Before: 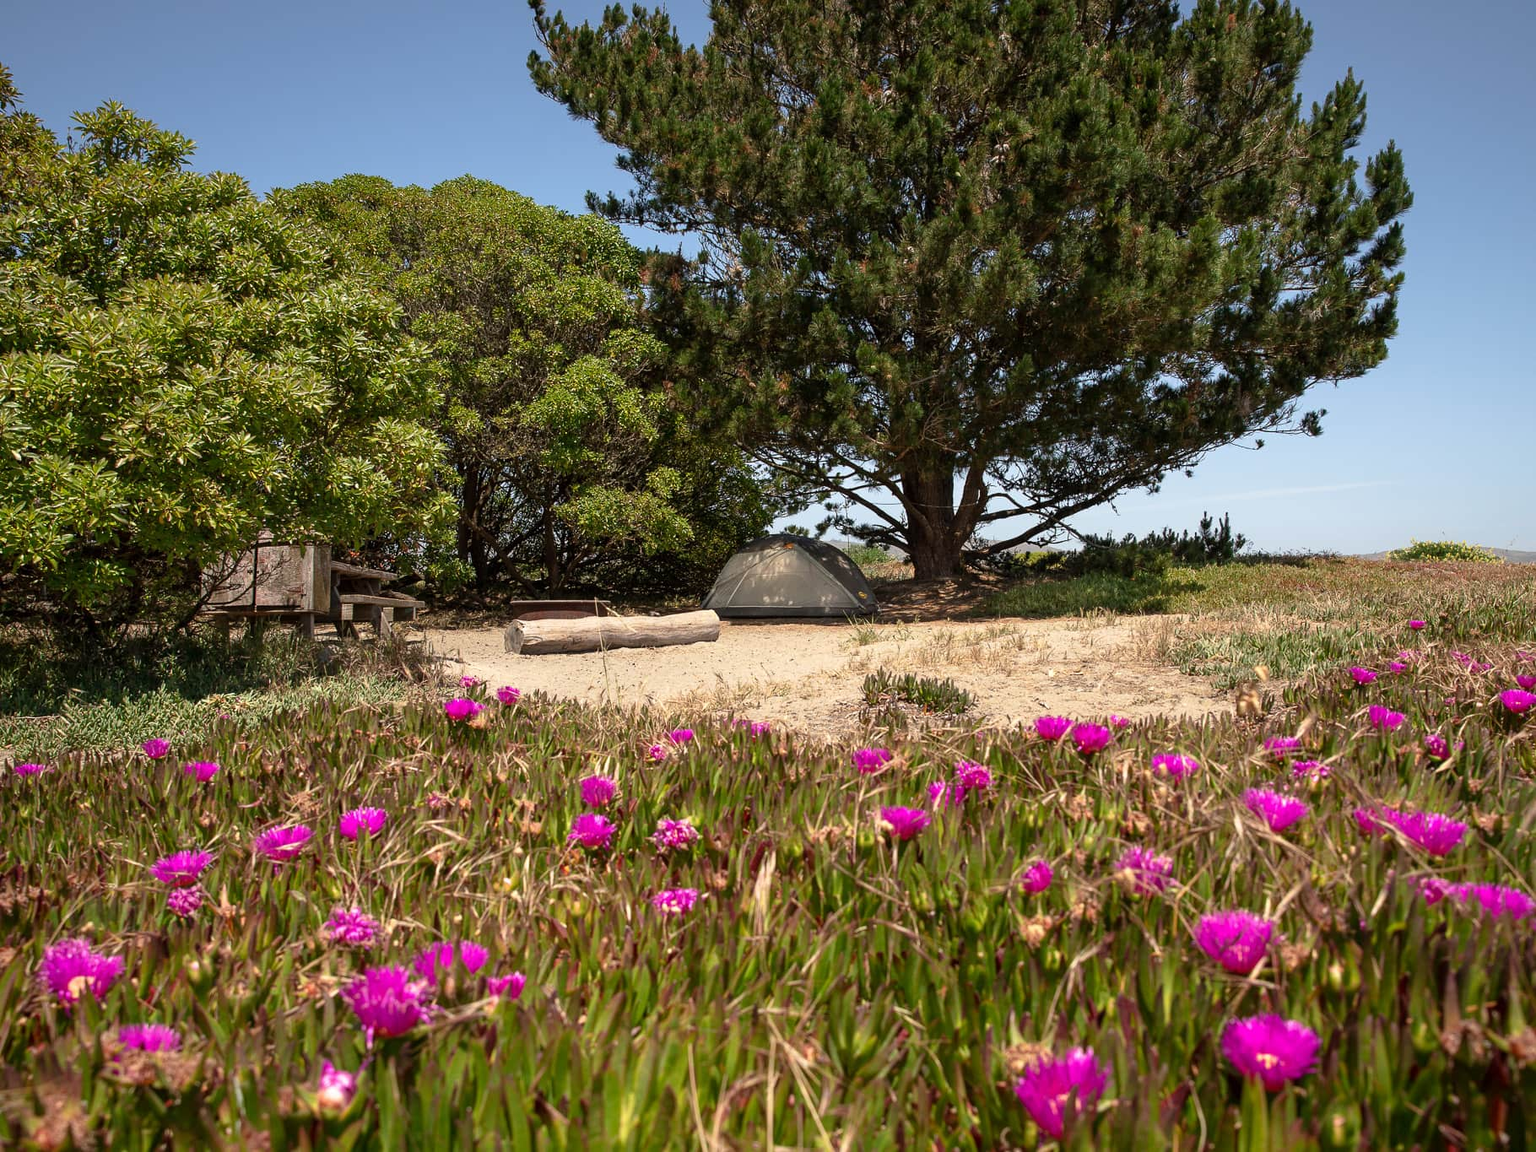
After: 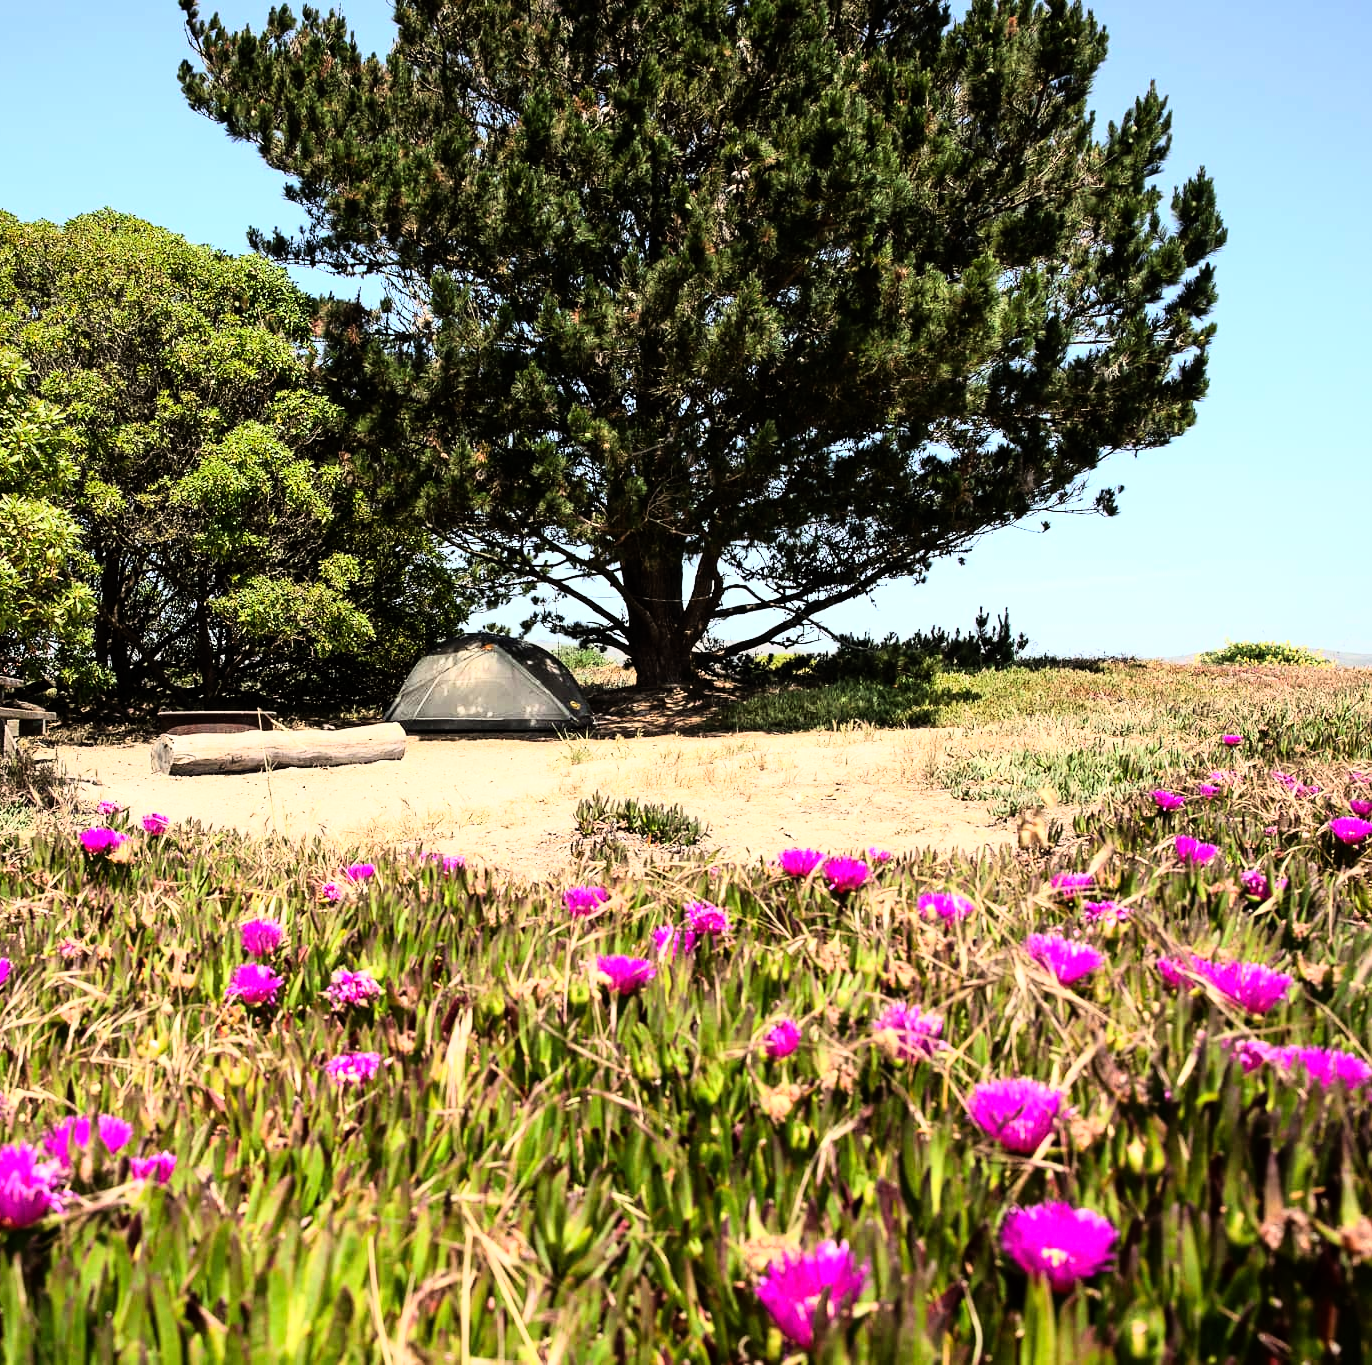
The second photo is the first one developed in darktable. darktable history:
white balance: red 0.978, blue 0.999
crop and rotate: left 24.6%
rgb curve: curves: ch0 [(0, 0) (0.21, 0.15) (0.24, 0.21) (0.5, 0.75) (0.75, 0.96) (0.89, 0.99) (1, 1)]; ch1 [(0, 0.02) (0.21, 0.13) (0.25, 0.2) (0.5, 0.67) (0.75, 0.9) (0.89, 0.97) (1, 1)]; ch2 [(0, 0.02) (0.21, 0.13) (0.25, 0.2) (0.5, 0.67) (0.75, 0.9) (0.89, 0.97) (1, 1)], compensate middle gray true
